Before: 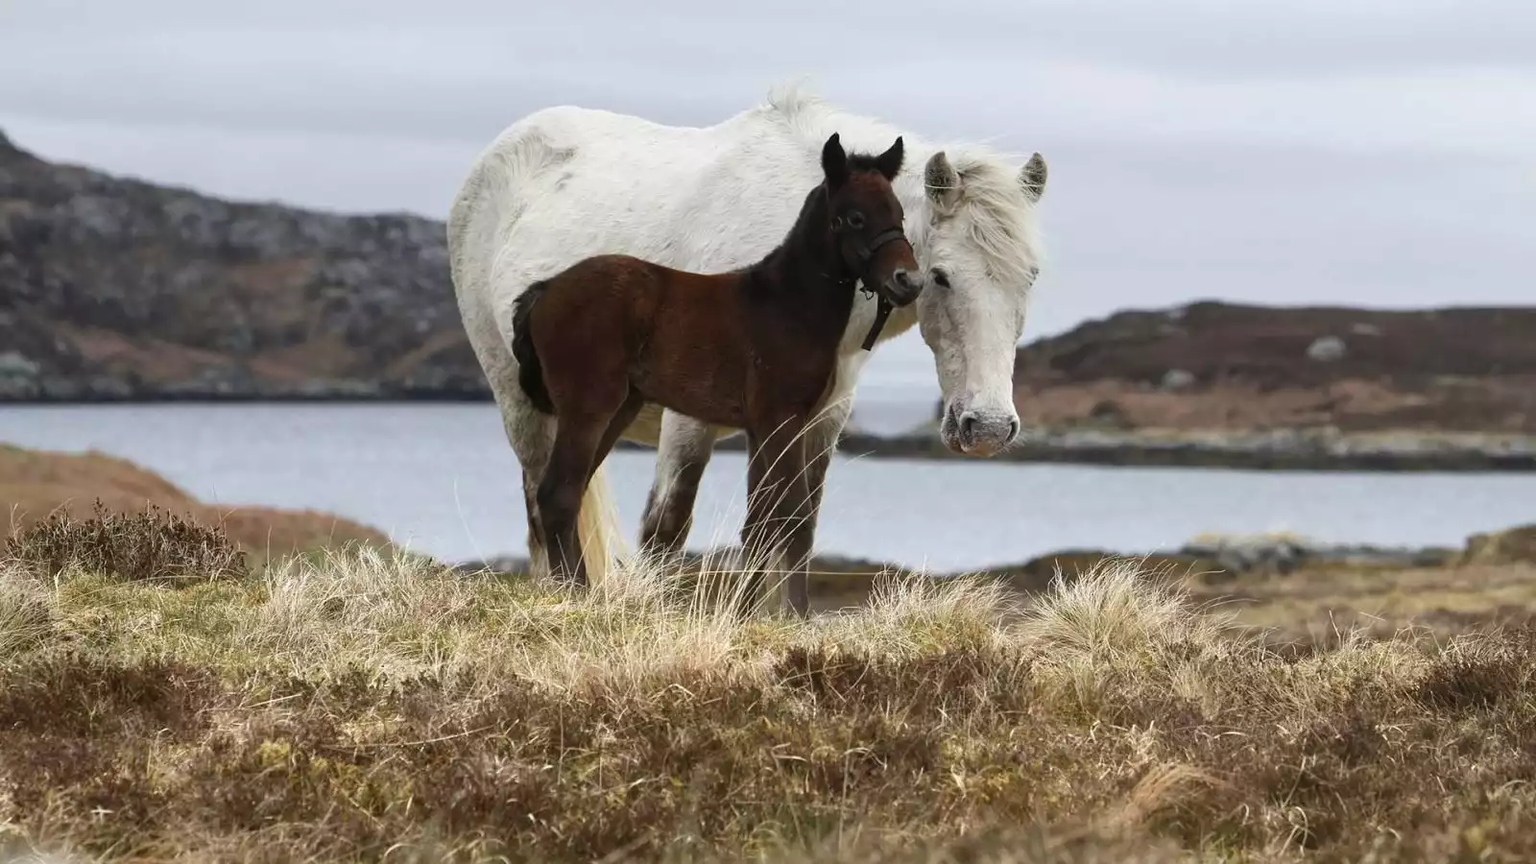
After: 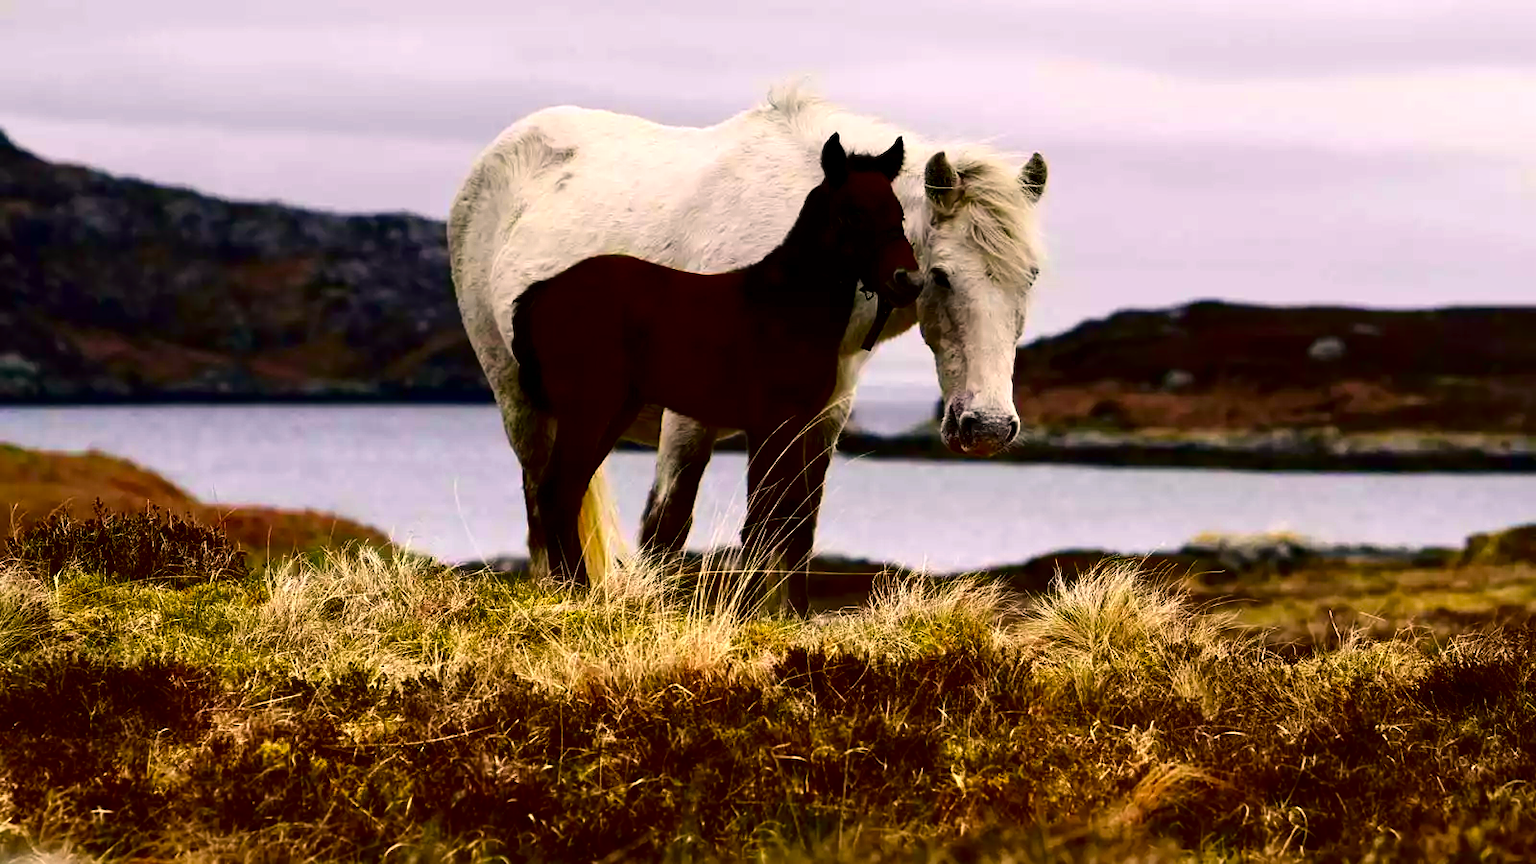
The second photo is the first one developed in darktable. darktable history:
base curve: curves: ch0 [(0, 0) (0.036, 0.025) (0.121, 0.166) (0.206, 0.329) (0.605, 0.79) (1, 1)], fusion 1, exposure shift 0.57
color correction: highlights a* 11.78, highlights b* 12.03
contrast brightness saturation: brightness -0.996, saturation 0.989
color zones: curves: ch1 [(0, 0.469) (0.001, 0.469) (0.12, 0.446) (0.248, 0.469) (0.5, 0.5) (0.748, 0.5) (0.999, 0.469) (1, 0.469)]
